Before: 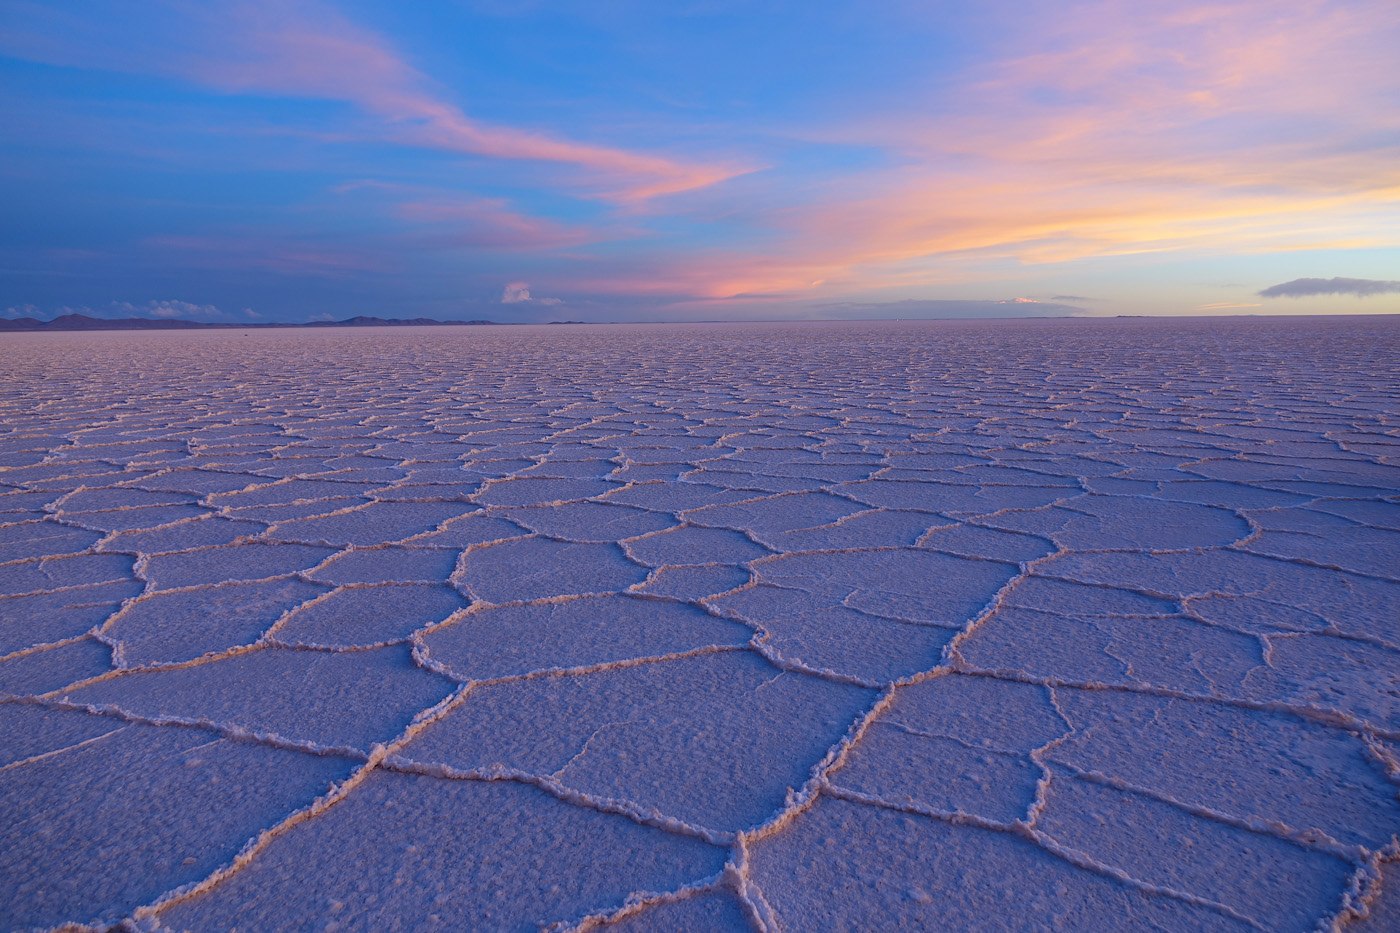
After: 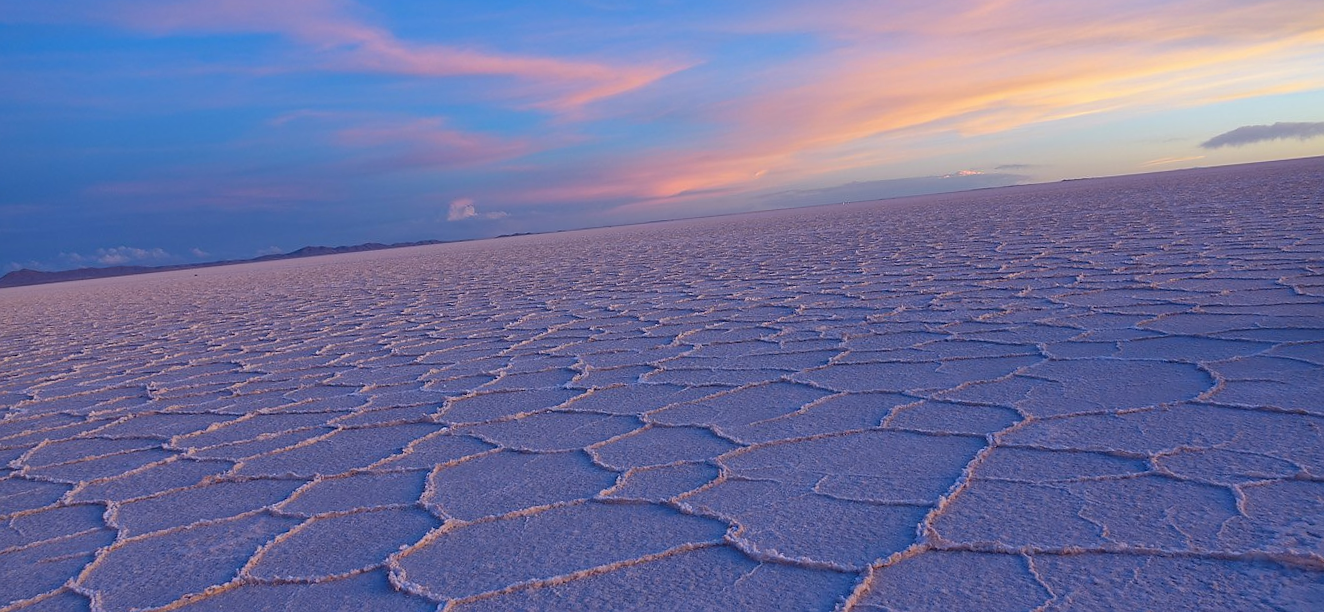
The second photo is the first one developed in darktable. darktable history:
sharpen: radius 1, threshold 1
shadows and highlights: shadows 37.27, highlights -28.18, soften with gaussian
crop: left 0.387%, top 5.469%, bottom 19.809%
rotate and perspective: rotation -5°, crop left 0.05, crop right 0.952, crop top 0.11, crop bottom 0.89
